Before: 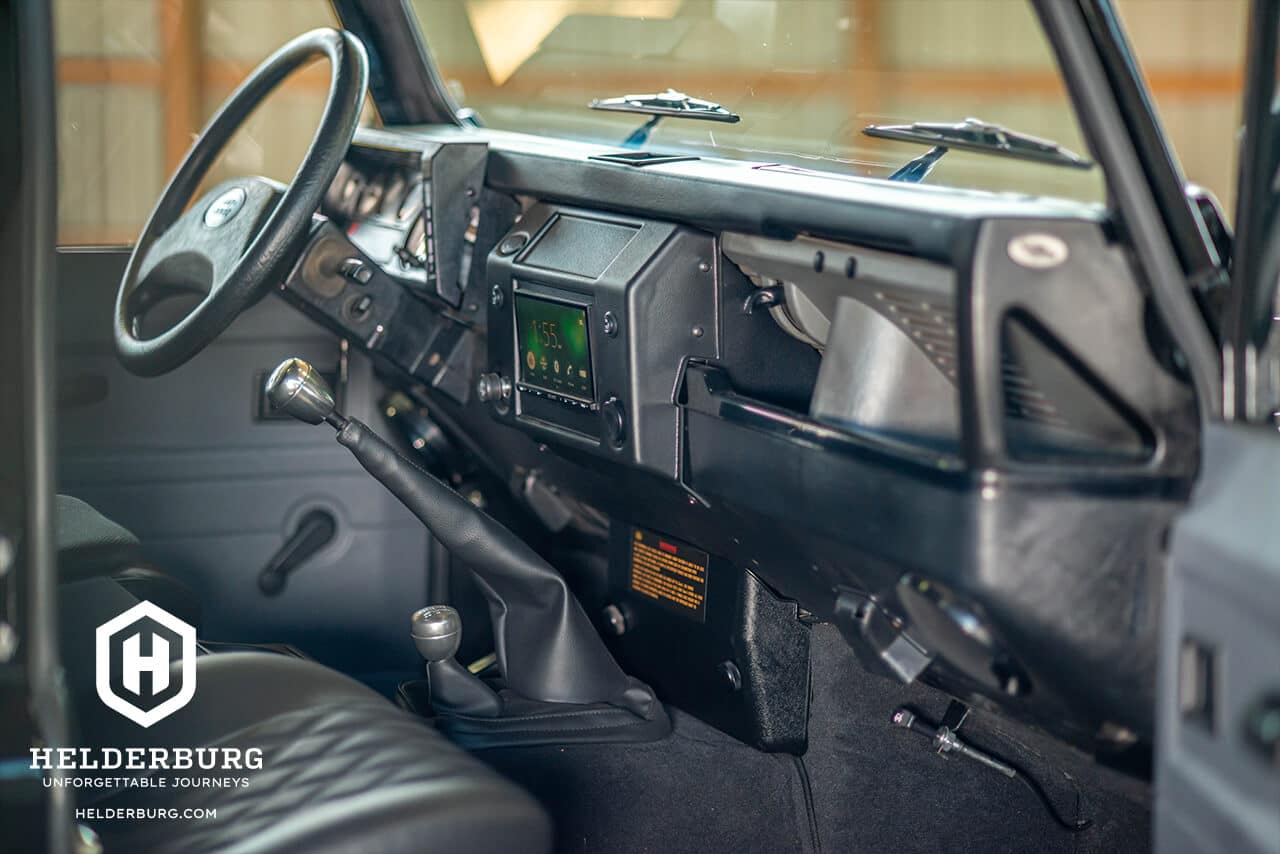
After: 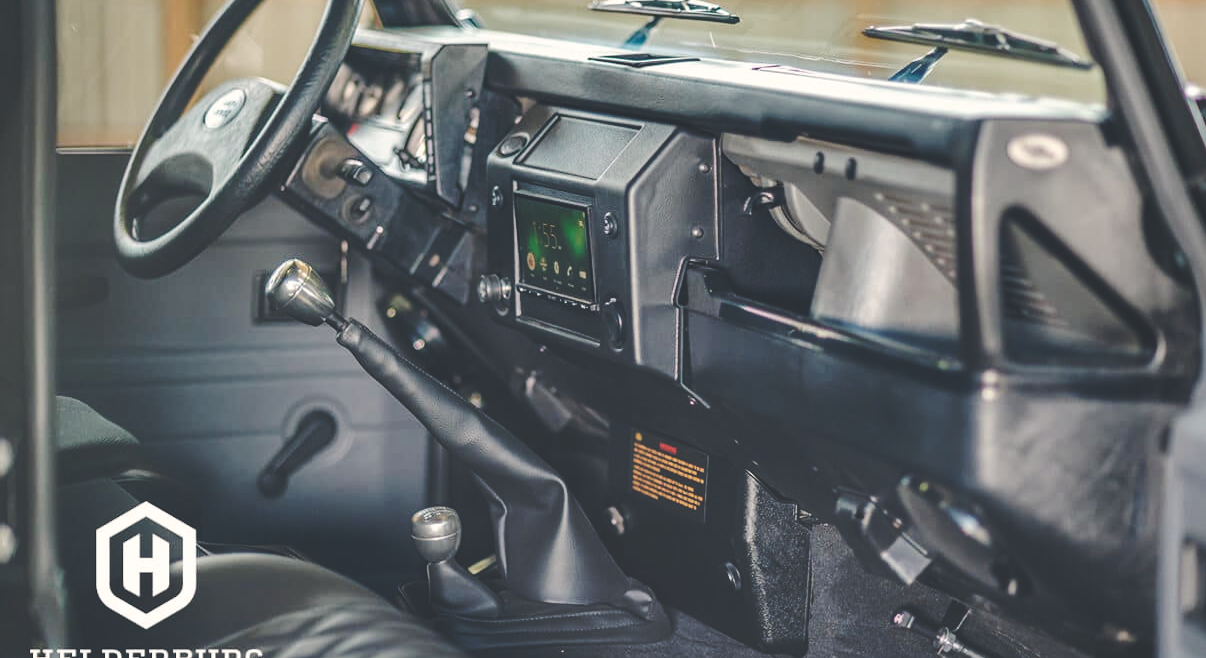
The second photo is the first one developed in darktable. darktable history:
crop and rotate: angle 0.03°, top 11.643%, right 5.651%, bottom 11.189%
base curve: curves: ch0 [(0, 0.024) (0.055, 0.065) (0.121, 0.166) (0.236, 0.319) (0.693, 0.726) (1, 1)], preserve colors none
shadows and highlights: soften with gaussian
color correction: highlights a* 2.75, highlights b* 5, shadows a* -2.04, shadows b* -4.84, saturation 0.8
